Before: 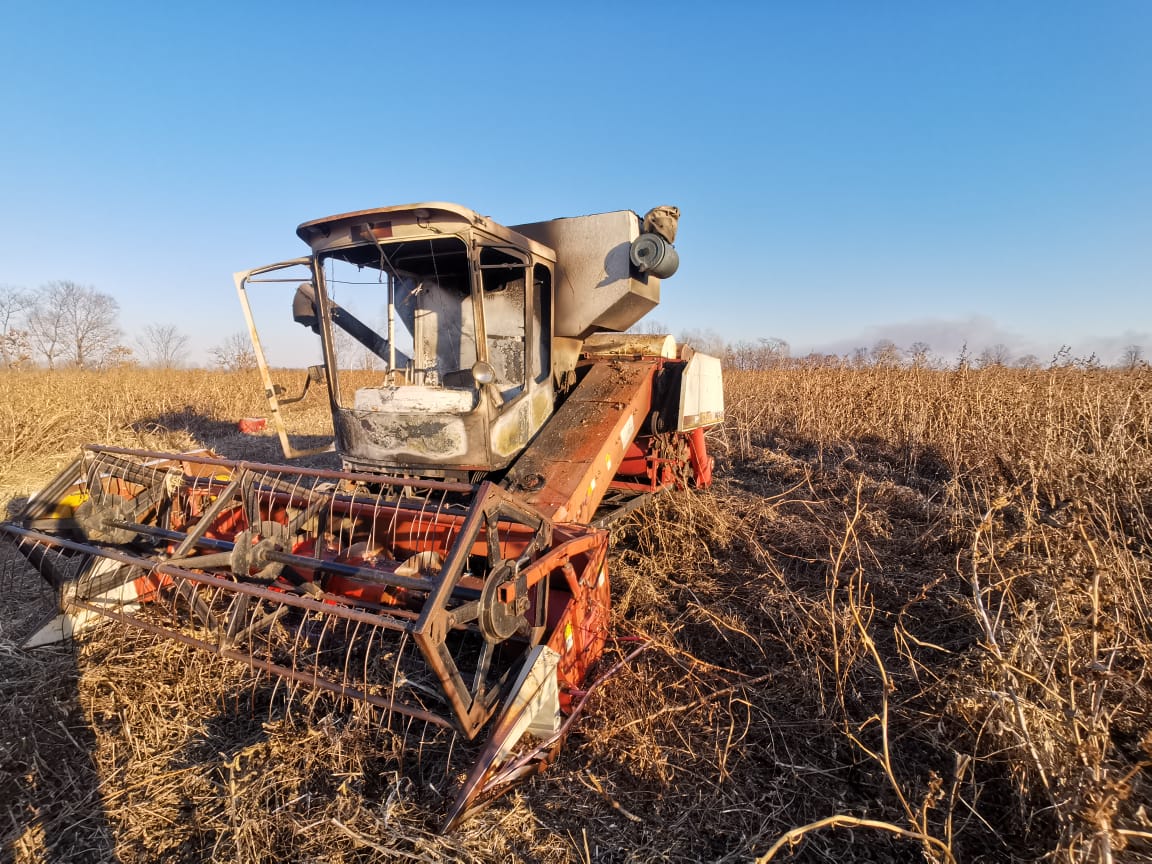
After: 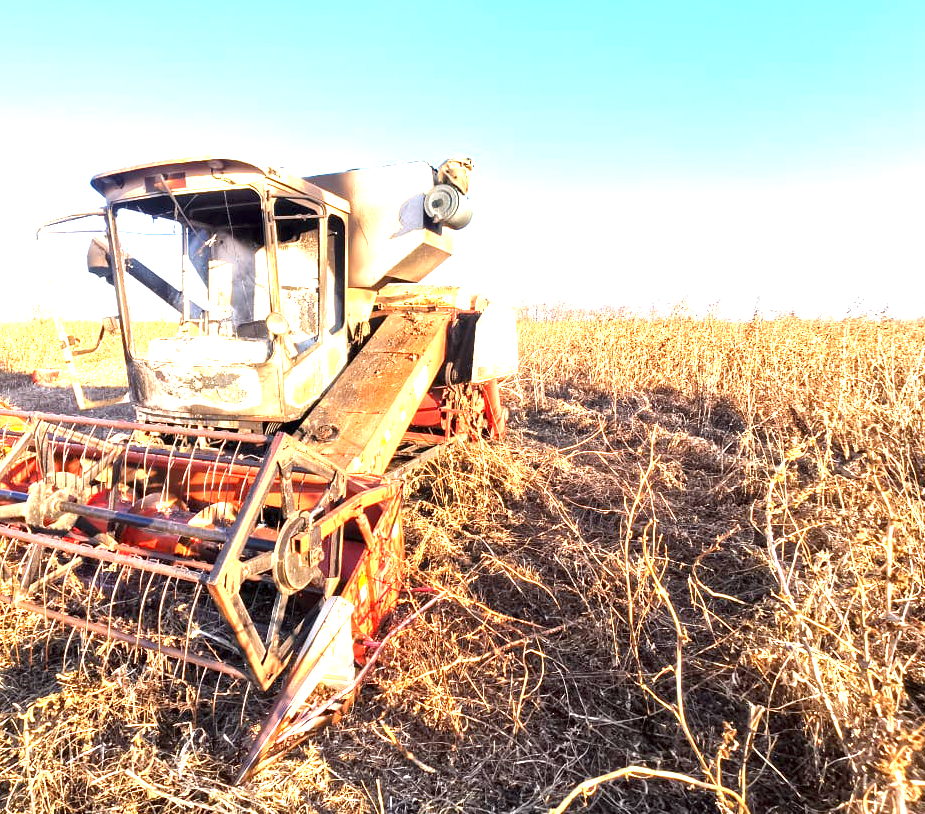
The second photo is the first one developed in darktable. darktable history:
crop and rotate: left 17.959%, top 5.771%, right 1.742%
contrast brightness saturation: contrast 0.04, saturation 0.07
exposure: exposure 2 EV, compensate highlight preservation false
